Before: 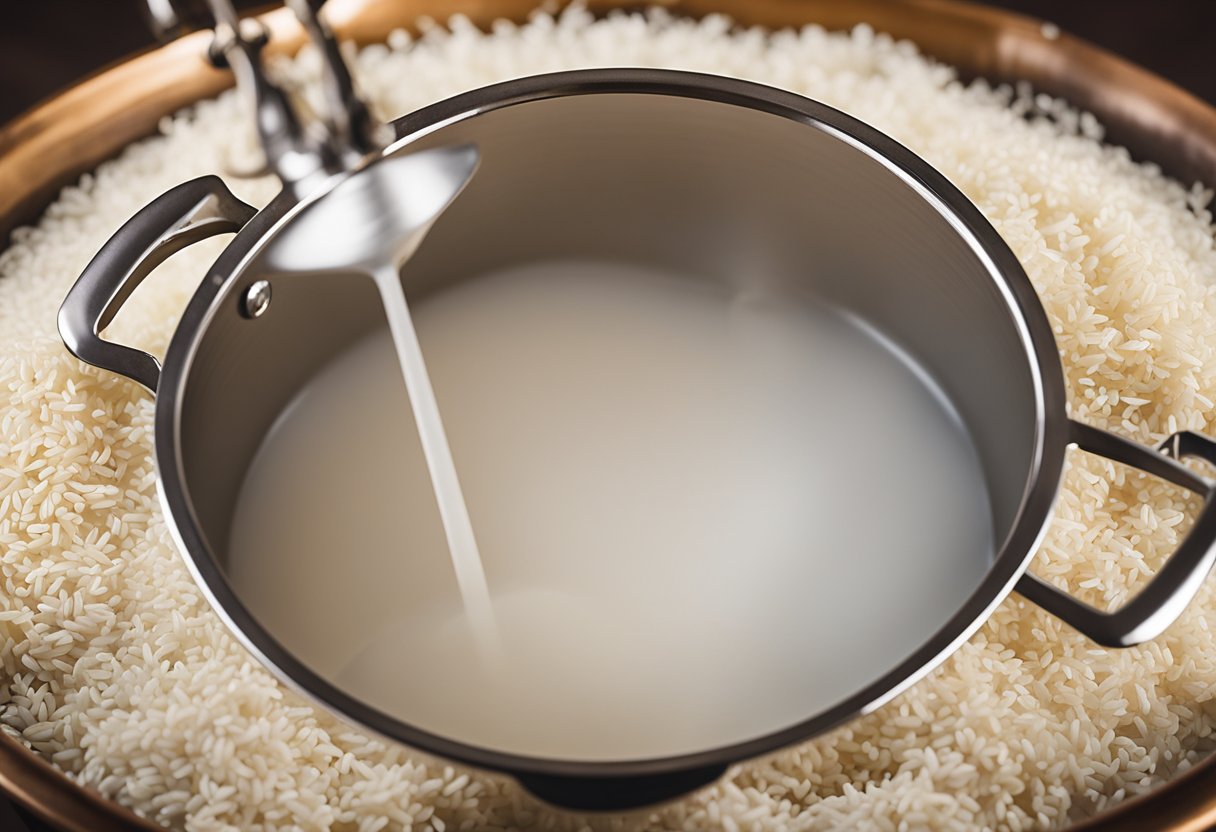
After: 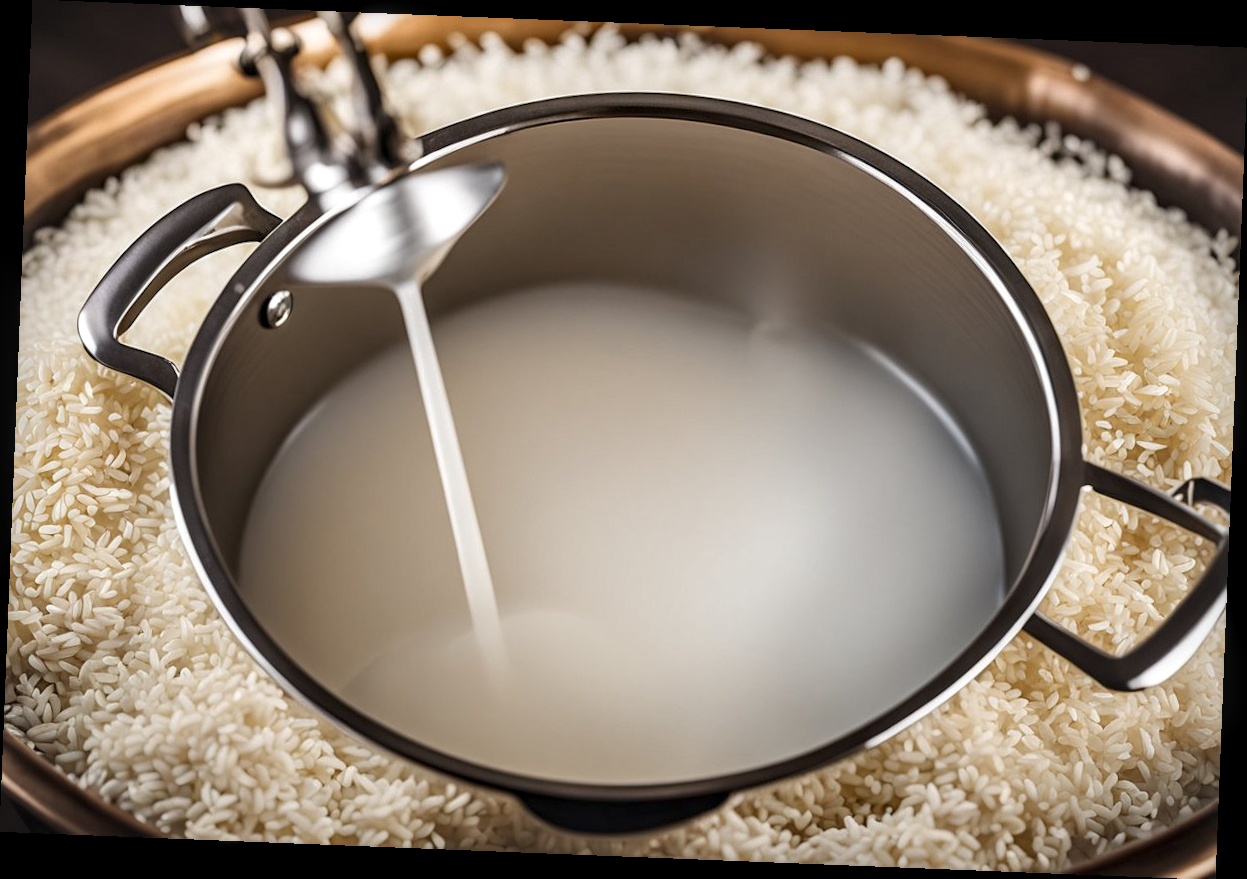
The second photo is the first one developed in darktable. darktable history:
rotate and perspective: rotation 2.27°, automatic cropping off
vignetting: fall-off start 92.6%, brightness -0.52, saturation -0.51, center (-0.012, 0)
white balance: emerald 1
local contrast: detail 150%
